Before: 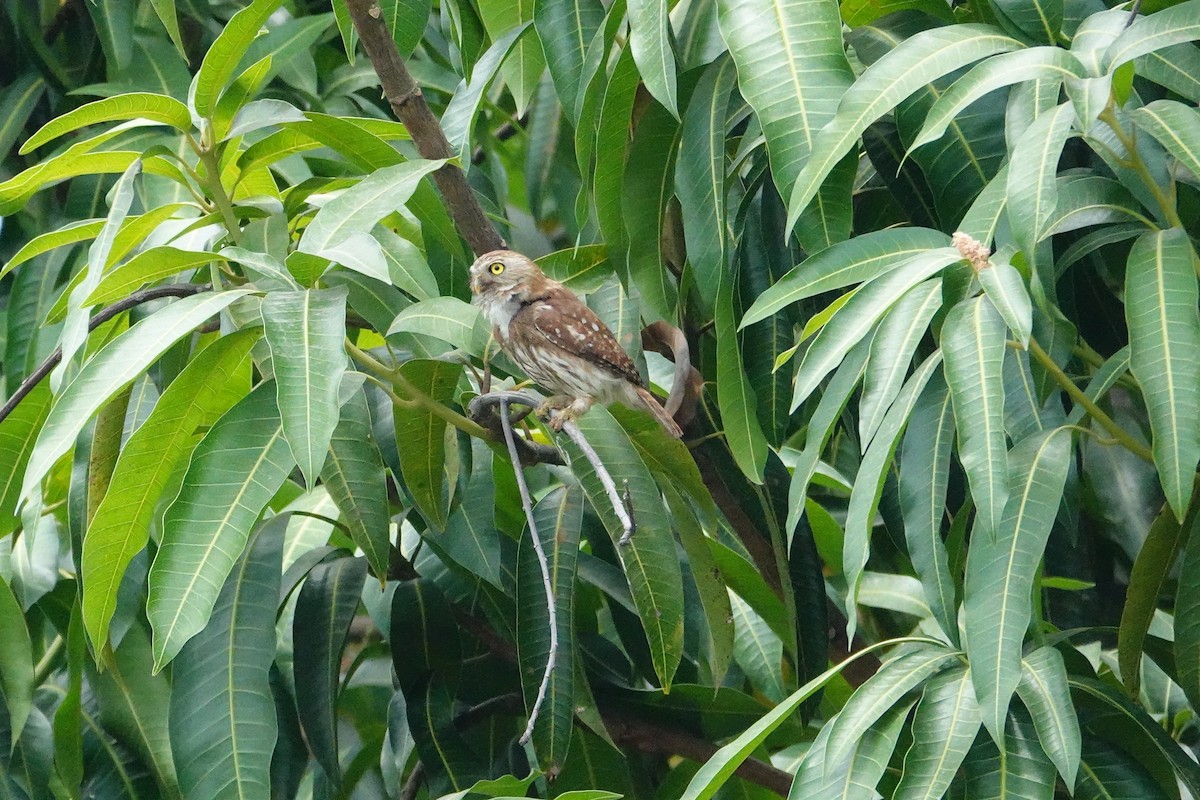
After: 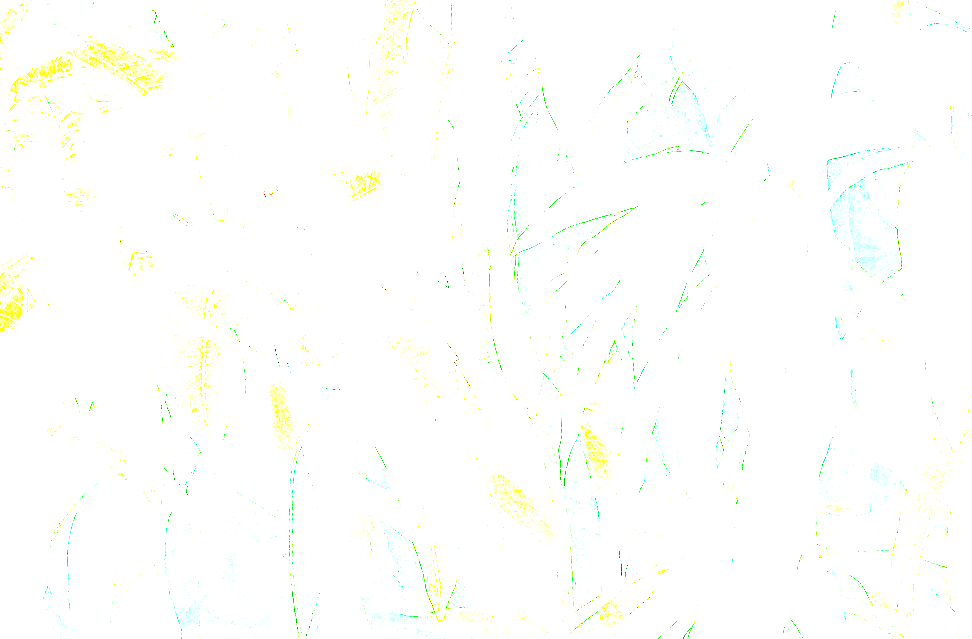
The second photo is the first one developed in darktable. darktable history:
crop: left 18.889%, top 9.435%, bottom 9.581%
exposure: exposure 7.947 EV, compensate highlight preservation false
